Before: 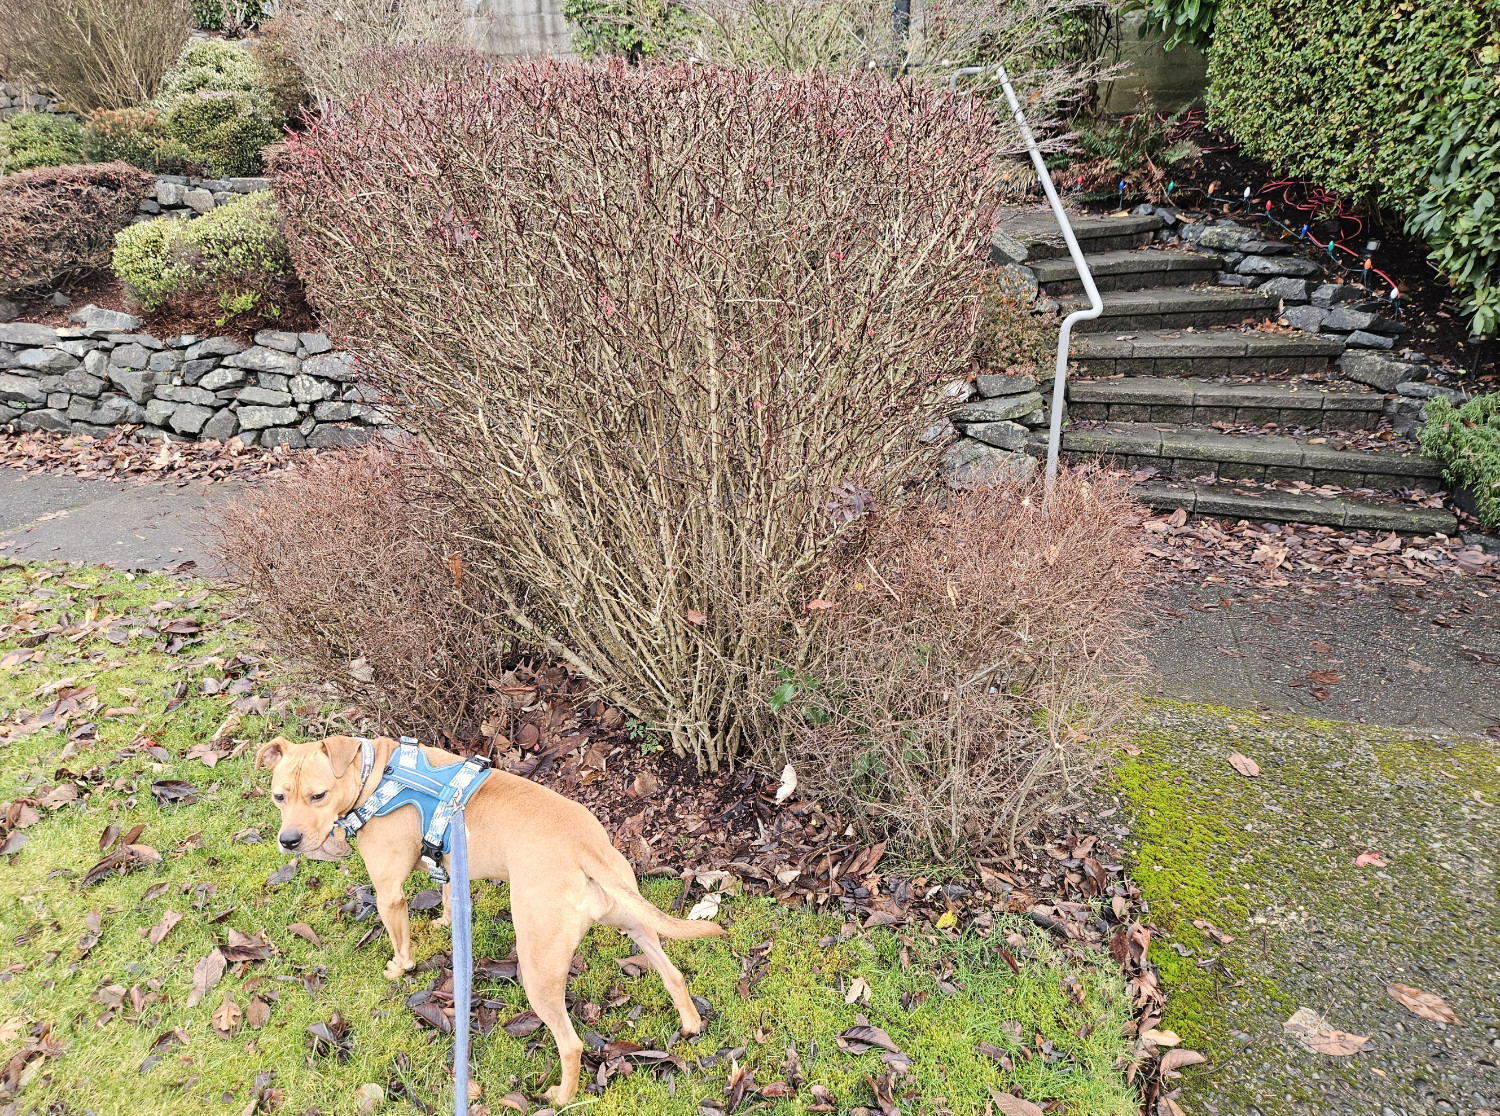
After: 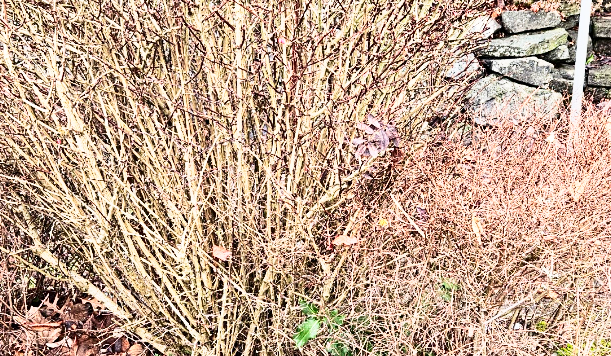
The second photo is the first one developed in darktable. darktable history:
base curve: curves: ch0 [(0, 0) (0.005, 0.002) (0.193, 0.295) (0.399, 0.664) (0.75, 0.928) (1, 1)], preserve colors none
crop: left 31.731%, top 32.68%, right 27.48%, bottom 35.352%
contrast brightness saturation: contrast 0.288
